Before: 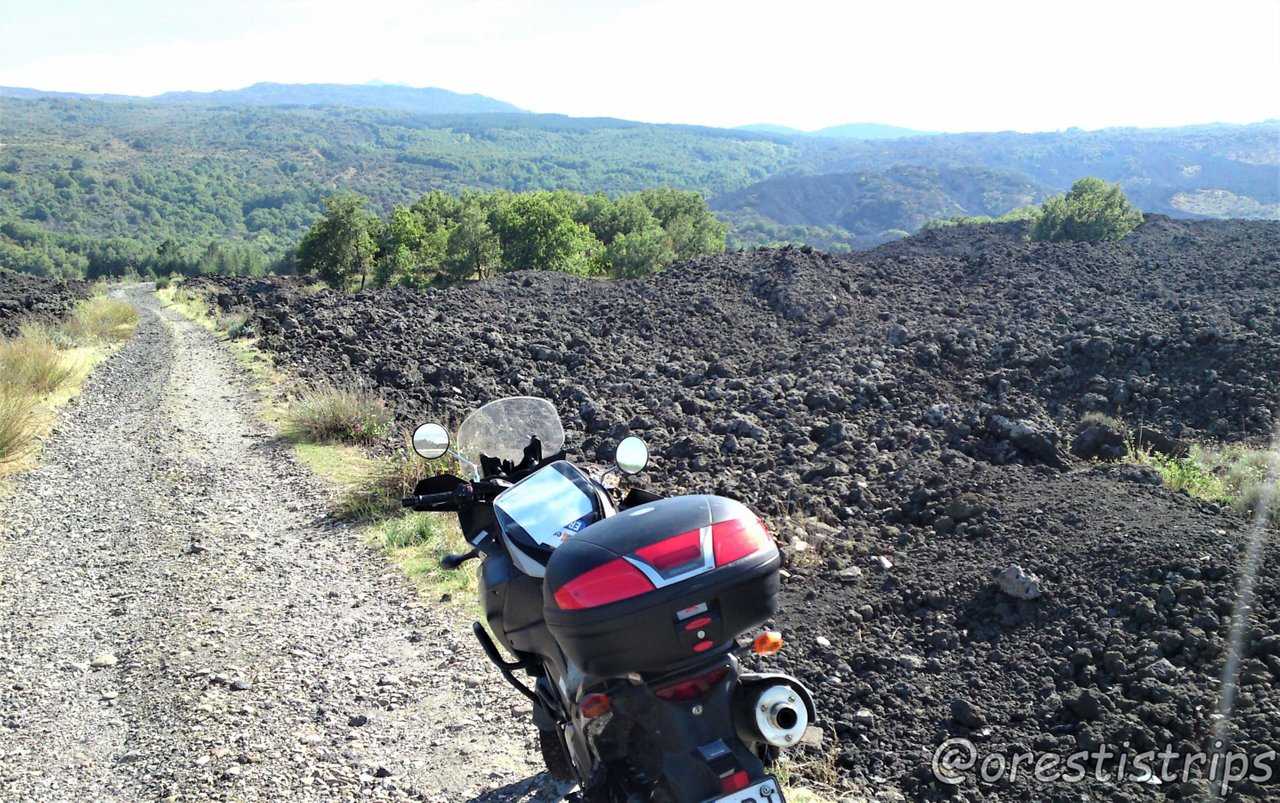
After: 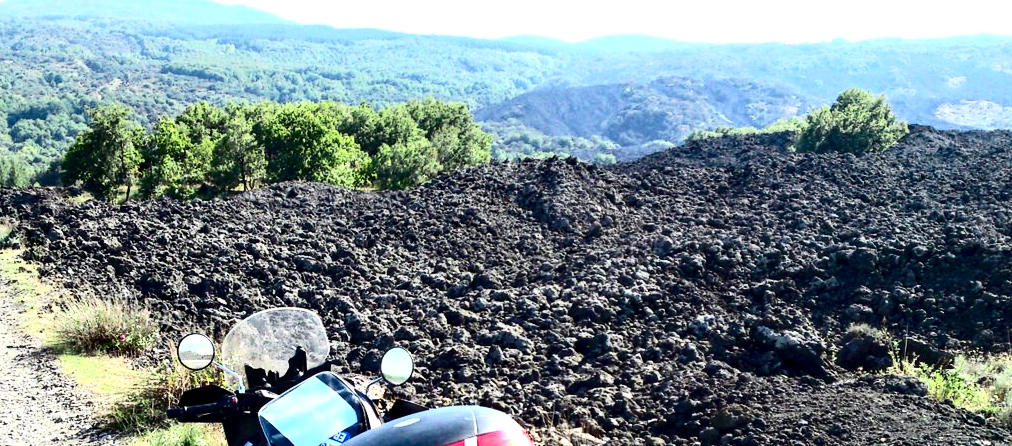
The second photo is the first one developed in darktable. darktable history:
exposure: black level correction 0.005, exposure 0.016 EV, compensate highlight preservation false
local contrast: highlights 86%, shadows 79%
crop: left 18.367%, top 11.088%, right 2.512%, bottom 33.261%
contrast brightness saturation: contrast 0.411, brightness 0.048, saturation 0.26
tone equalizer: on, module defaults
